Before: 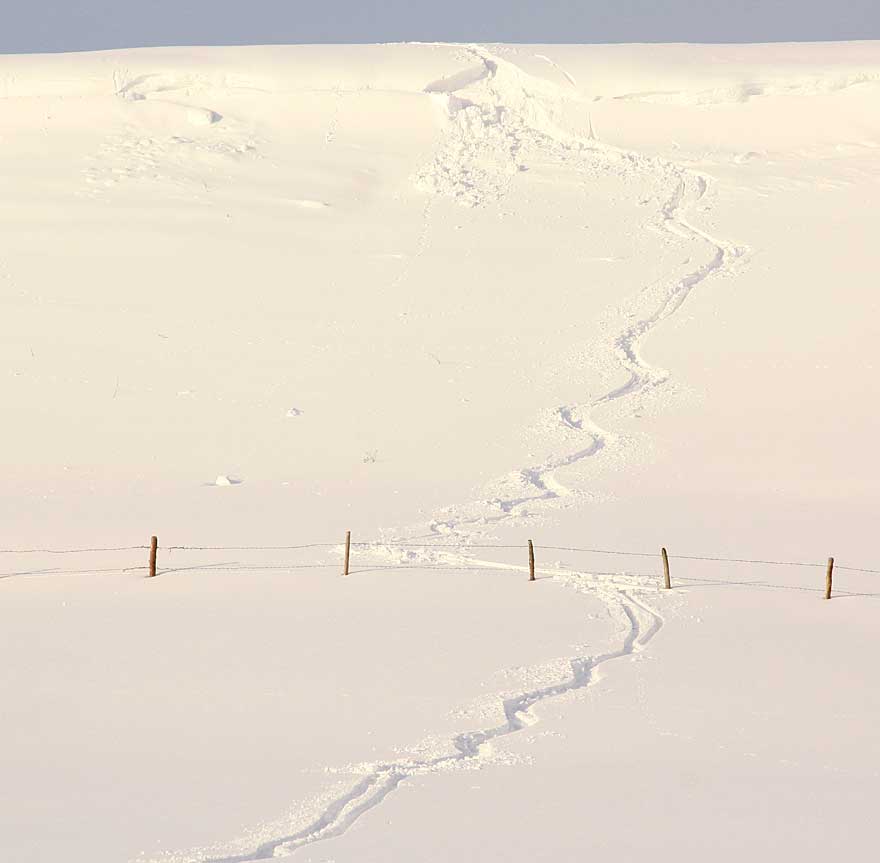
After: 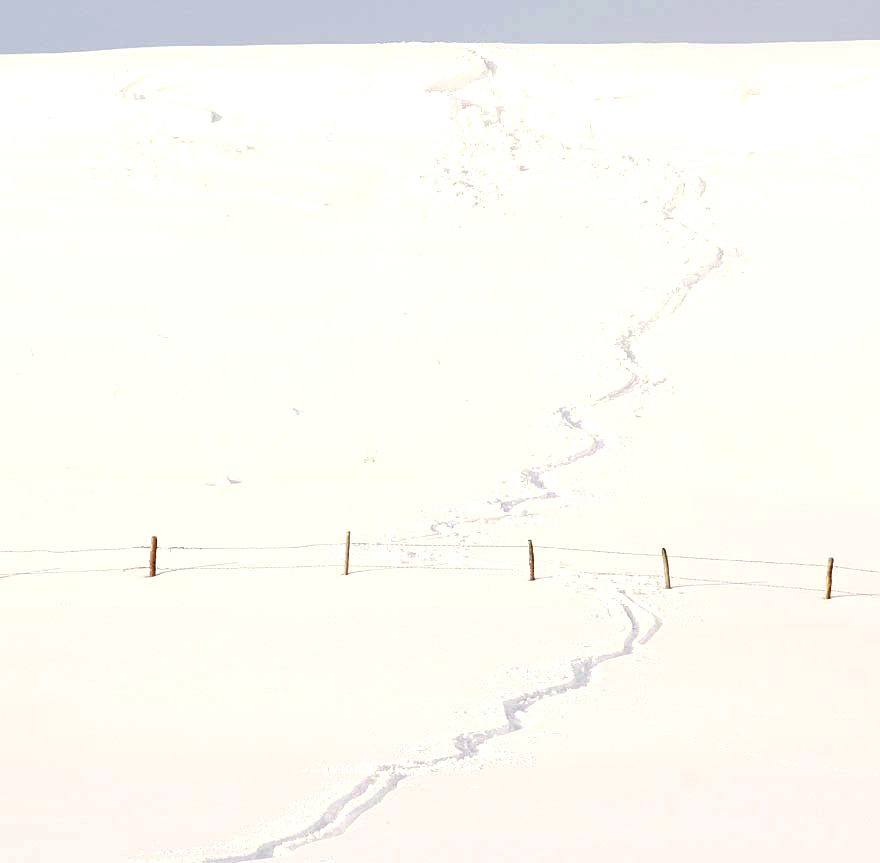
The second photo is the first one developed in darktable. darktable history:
contrast brightness saturation: contrast -0.08, brightness -0.04, saturation -0.11
exposure: exposure 0.648 EV, compensate highlight preservation false
